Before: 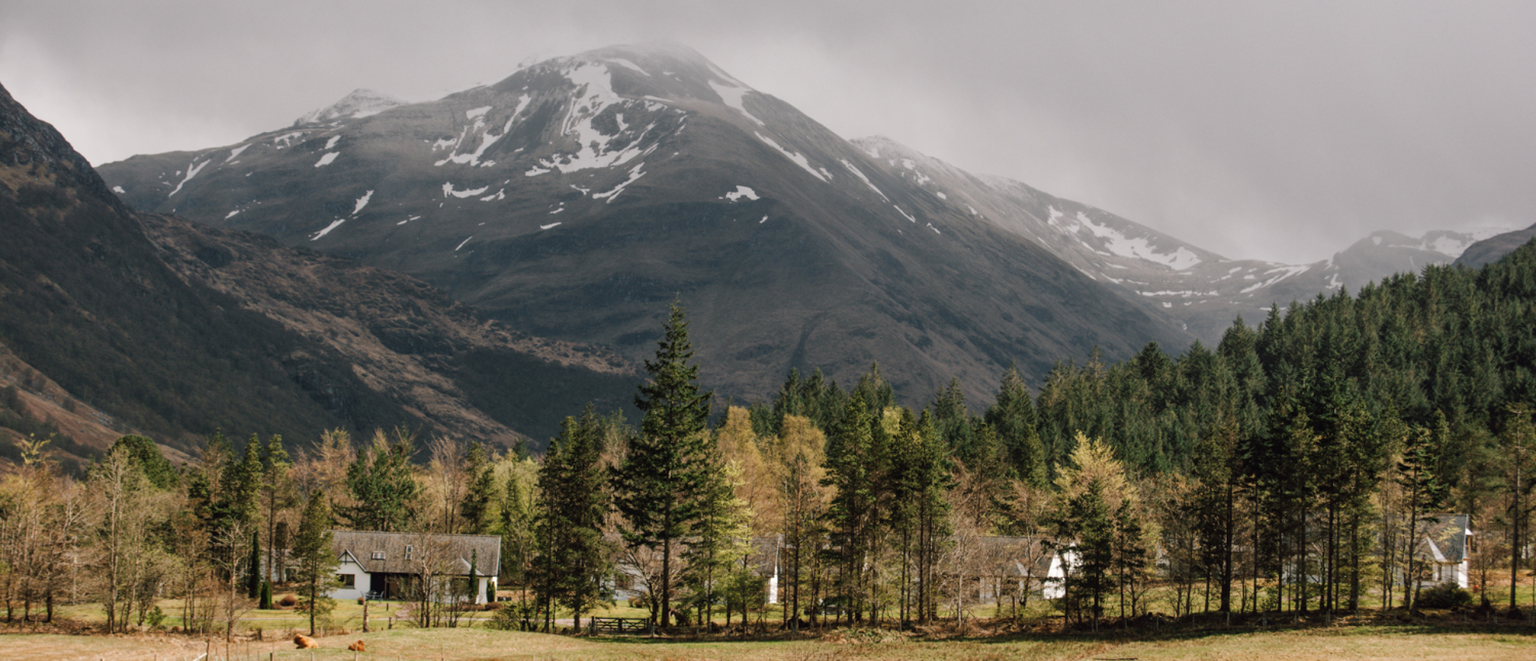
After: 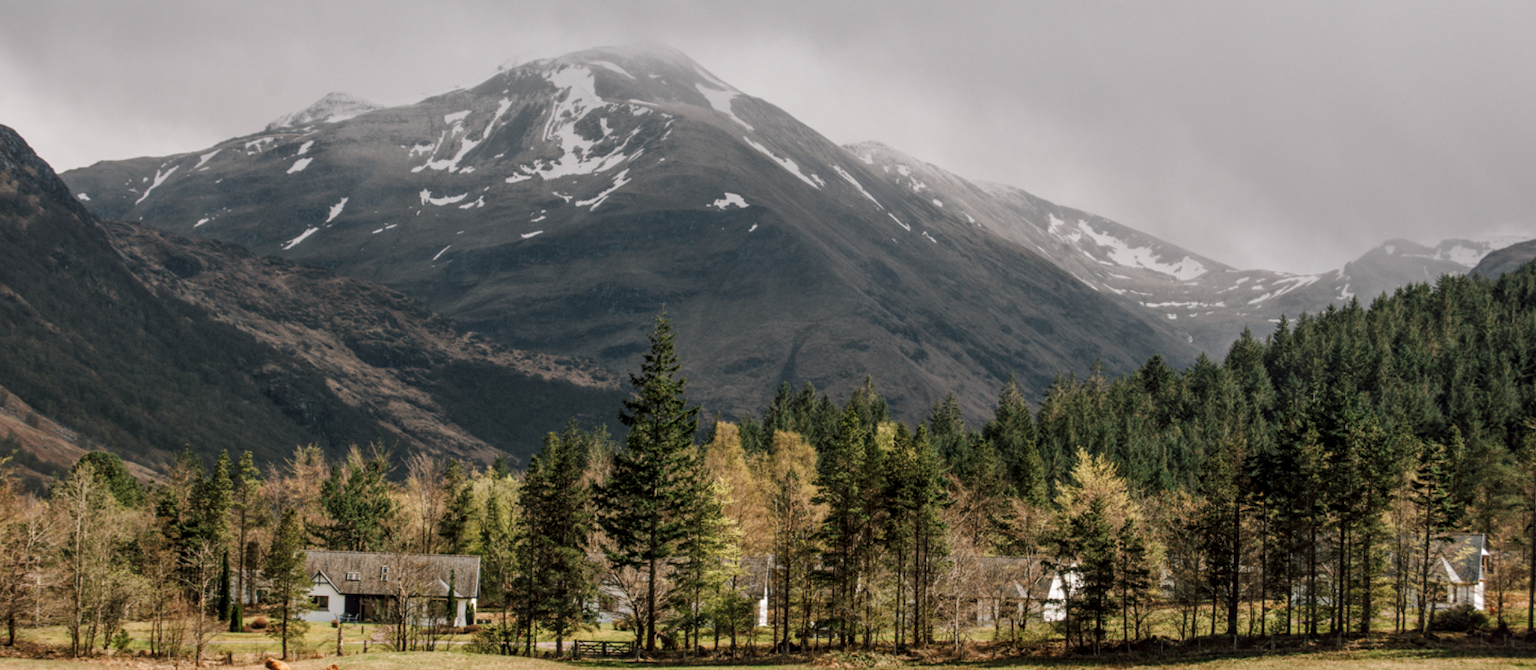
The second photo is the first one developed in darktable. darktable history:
local contrast: on, module defaults
crop and rotate: left 2.536%, right 1.107%, bottom 2.246%
